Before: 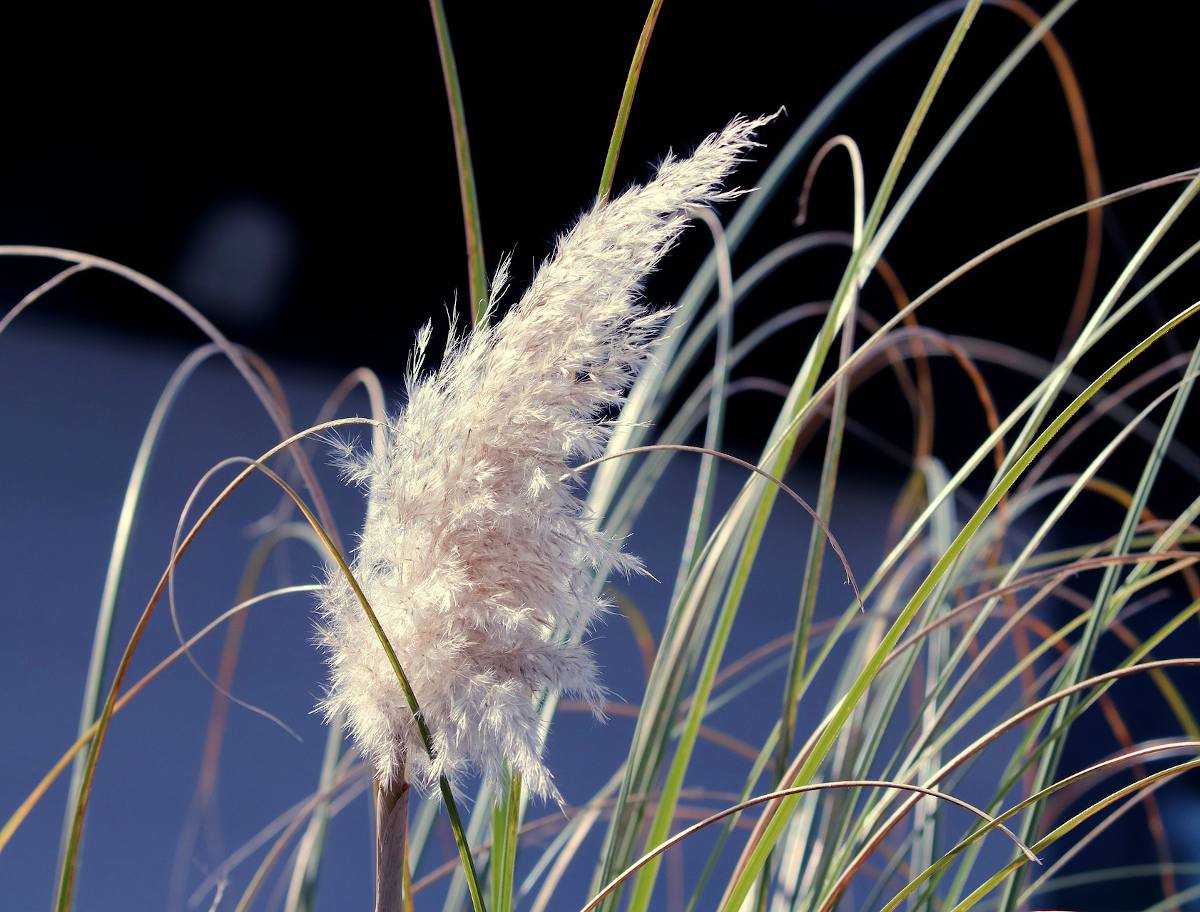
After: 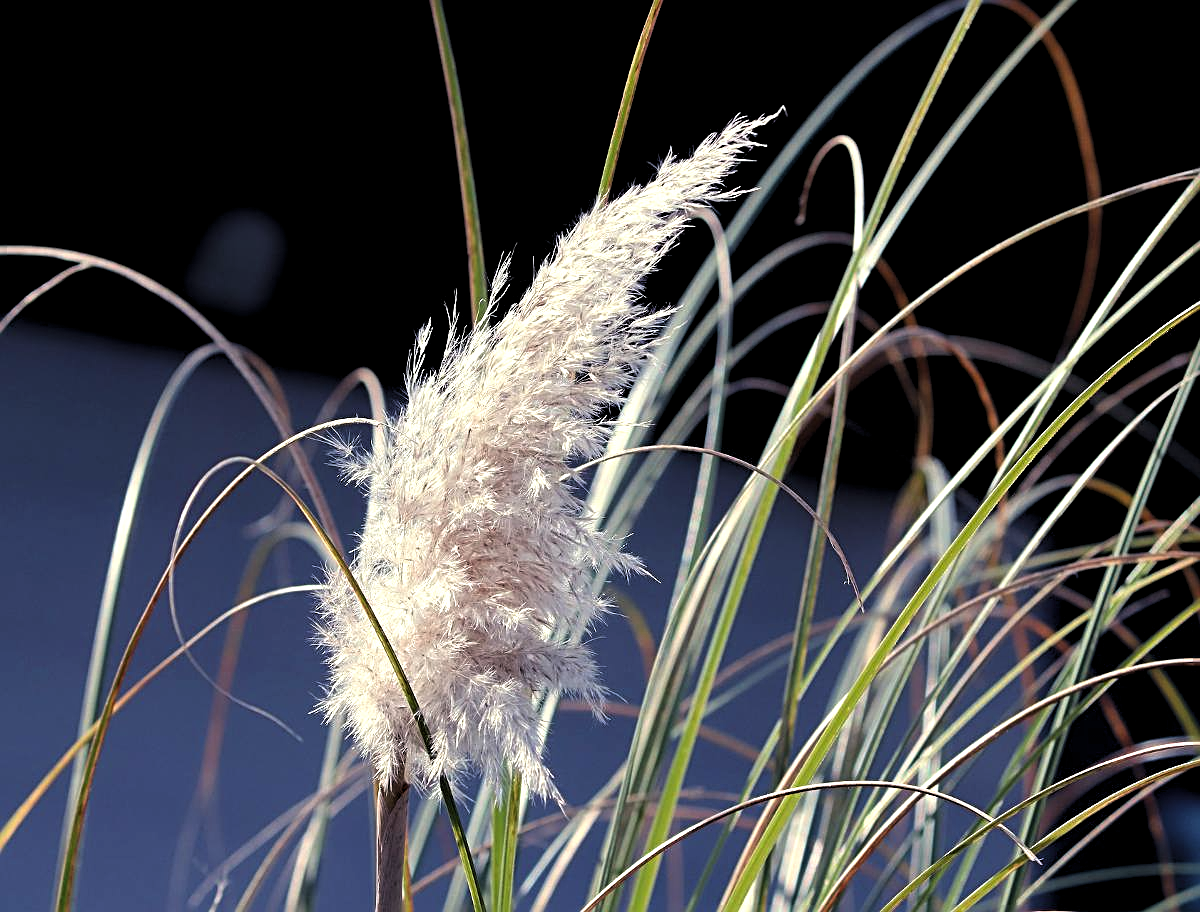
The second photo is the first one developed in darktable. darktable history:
sharpen: radius 2.767
levels: levels [0.052, 0.496, 0.908]
